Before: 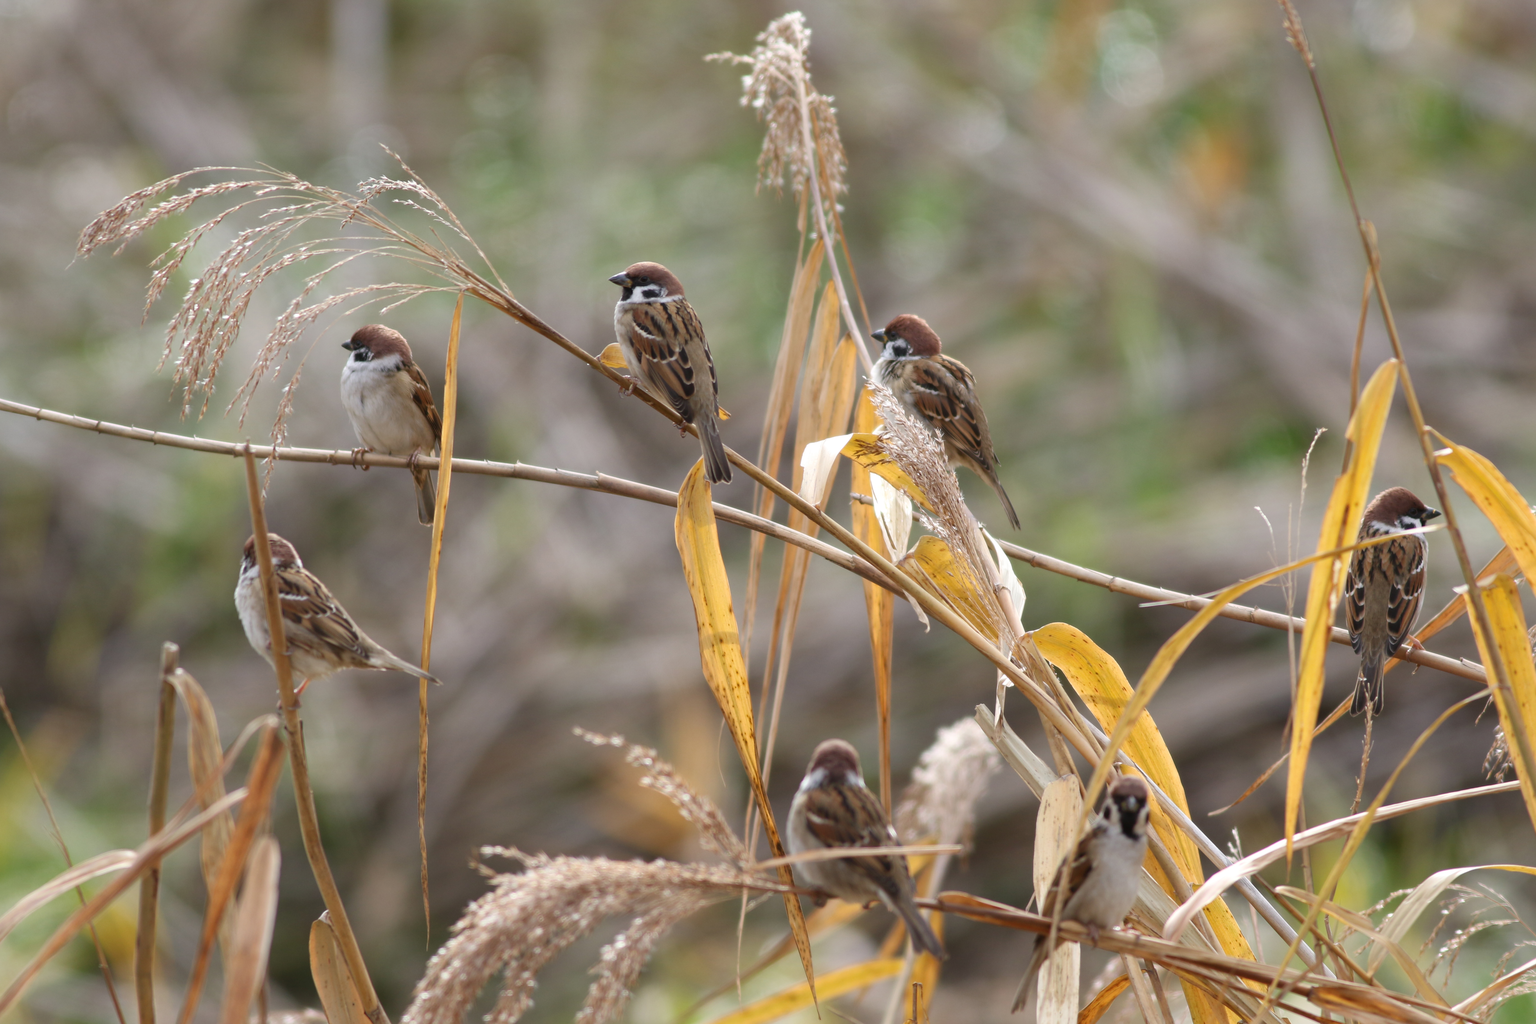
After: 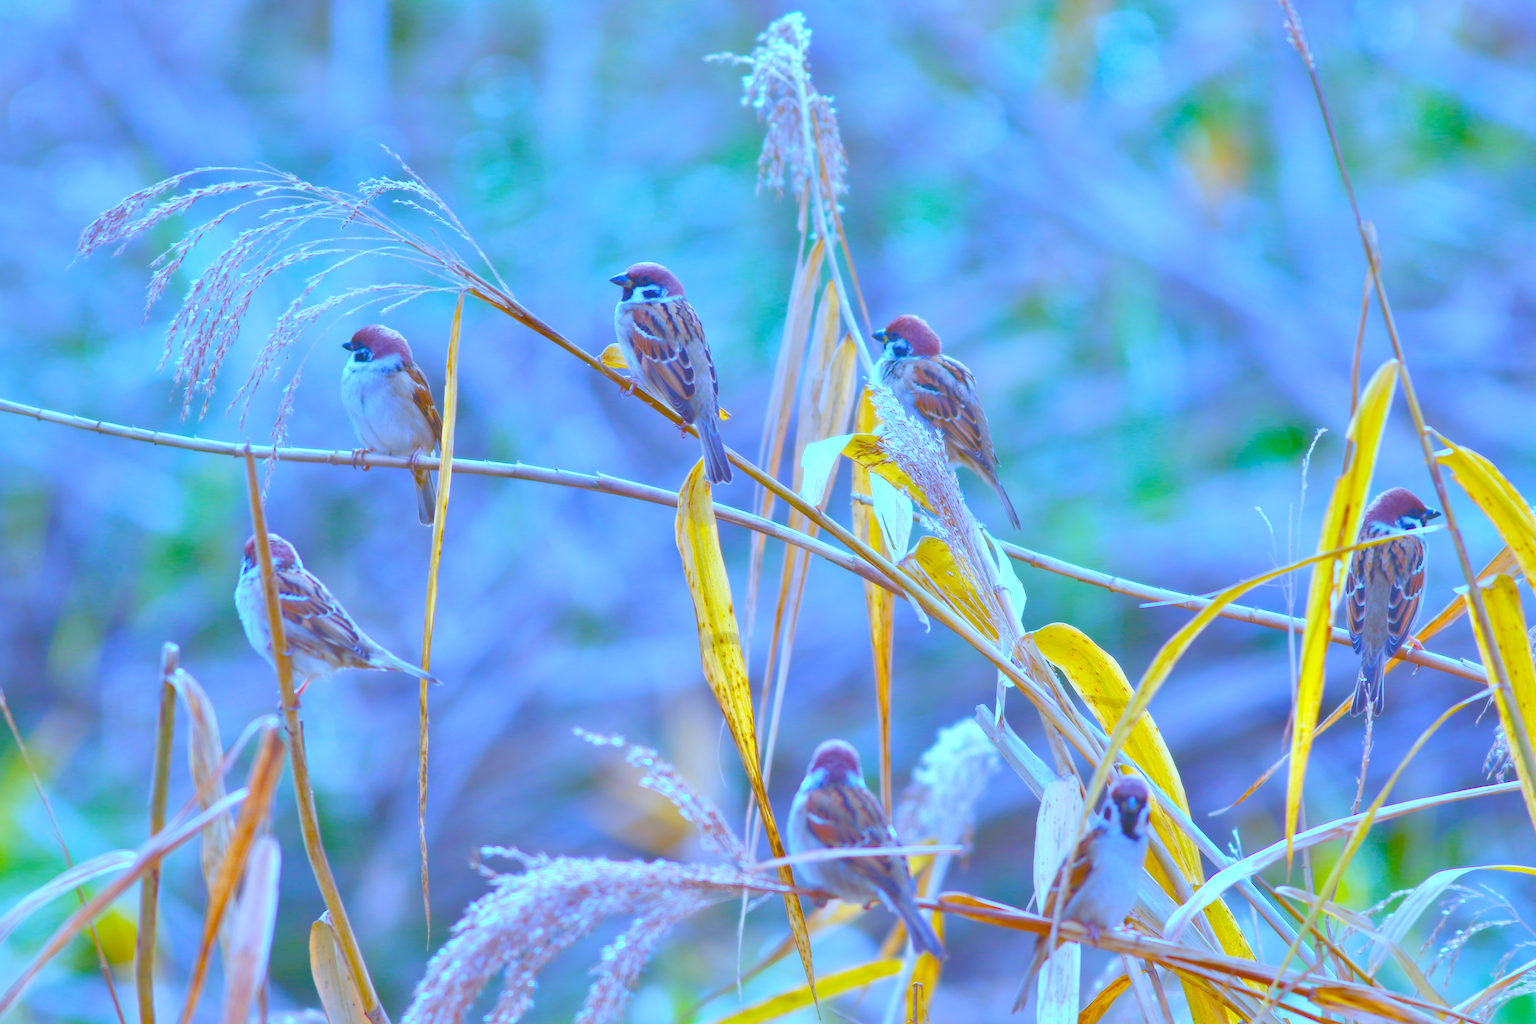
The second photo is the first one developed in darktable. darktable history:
tone equalizer: -8 EV 2 EV, -7 EV 2 EV, -6 EV 2 EV, -5 EV 2 EV, -4 EV 2 EV, -3 EV 1.5 EV, -2 EV 1 EV, -1 EV 0.5 EV
color balance rgb: shadows lift › chroma 3%, shadows lift › hue 280.8°, power › hue 330°, highlights gain › chroma 3%, highlights gain › hue 75.6°, global offset › luminance 1.5%, perceptual saturation grading › global saturation 20%, perceptual saturation grading › highlights -25%, perceptual saturation grading › shadows 50%, global vibrance 30%
white balance: red 0.766, blue 1.537
exposure: exposure 0.6 EV, compensate highlight preservation false
color balance: input saturation 134.34%, contrast -10.04%, contrast fulcrum 19.67%, output saturation 133.51%
